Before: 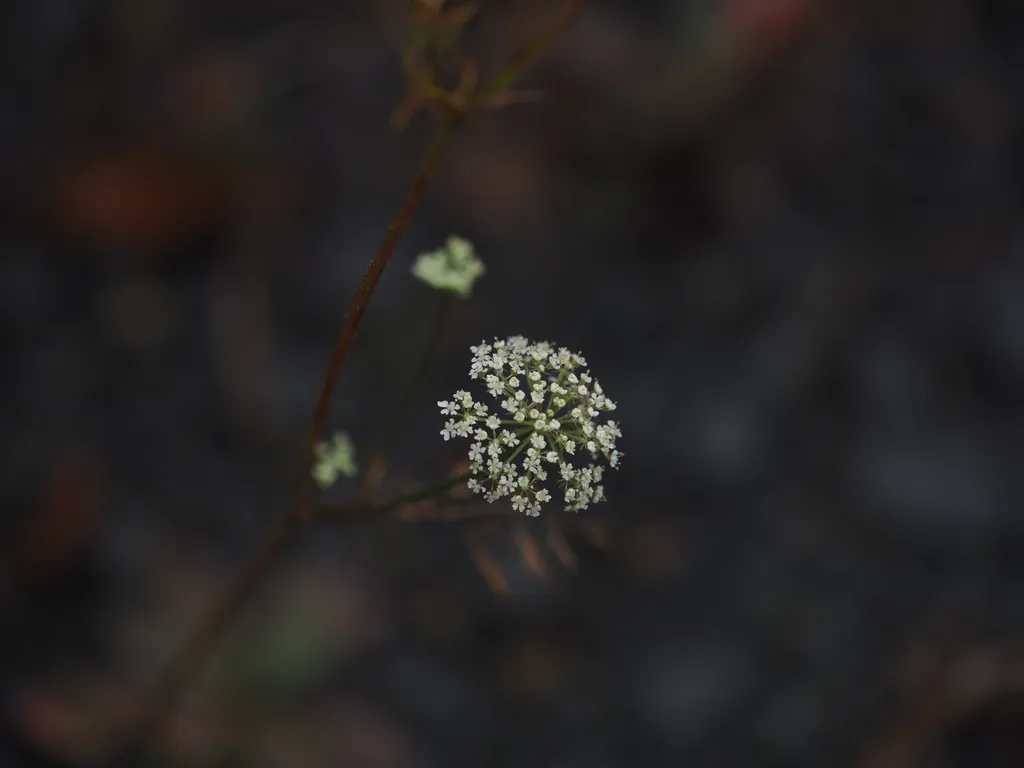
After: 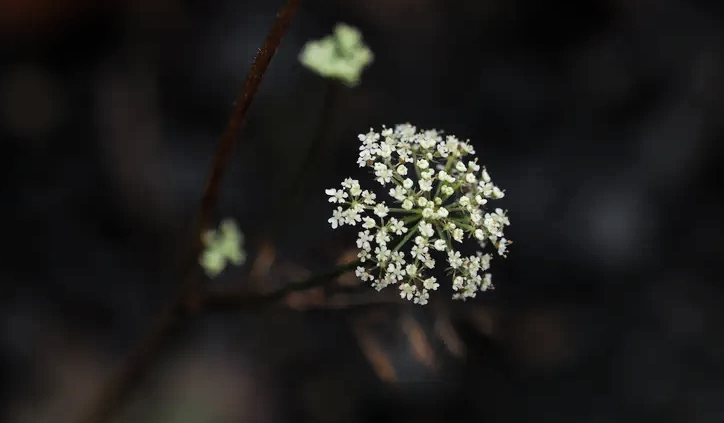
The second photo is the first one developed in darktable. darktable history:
levels: mode automatic, levels [0, 0.492, 0.984]
crop: left 10.963%, top 27.608%, right 18.276%, bottom 17.293%
tone equalizer: edges refinement/feathering 500, mask exposure compensation -1.57 EV, preserve details no
filmic rgb: black relative exposure -7.94 EV, white relative exposure 4.1 EV, threshold 3.01 EV, hardness 4.03, latitude 50.94%, contrast 1.007, shadows ↔ highlights balance 5.91%, iterations of high-quality reconstruction 0, enable highlight reconstruction true
